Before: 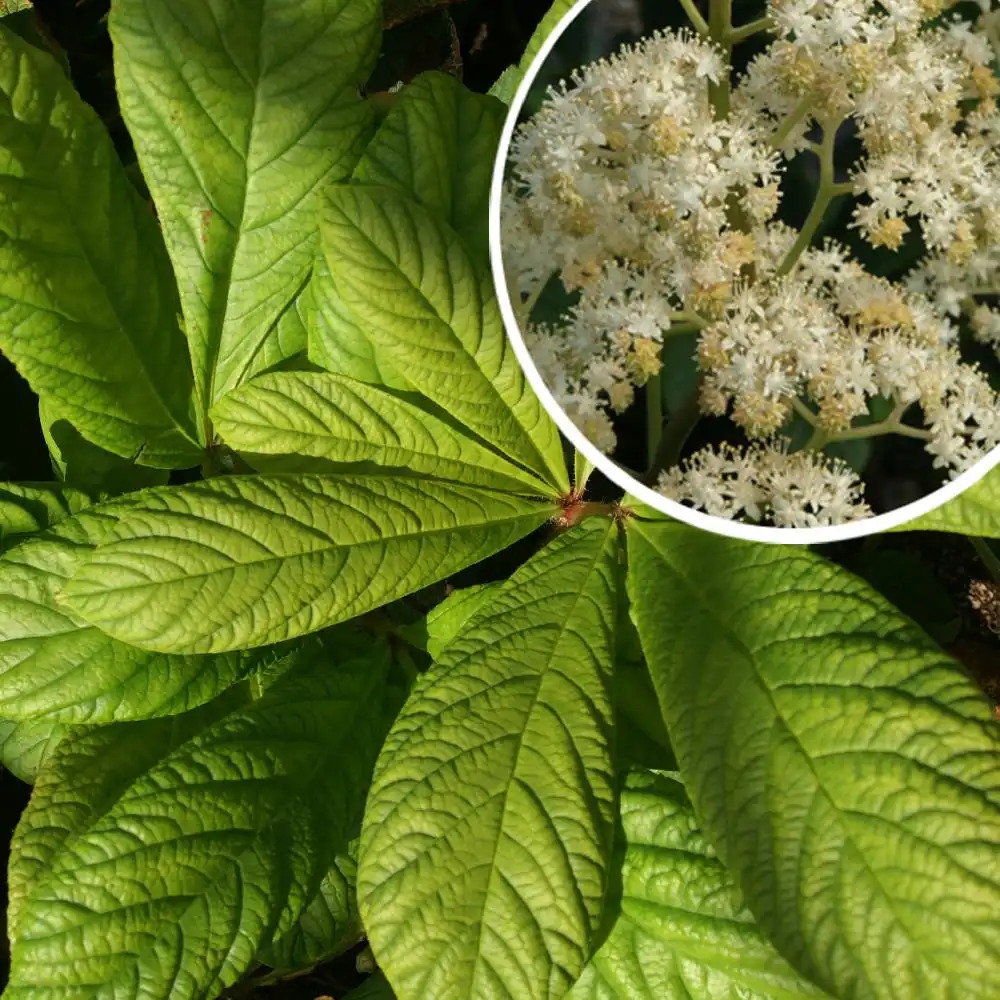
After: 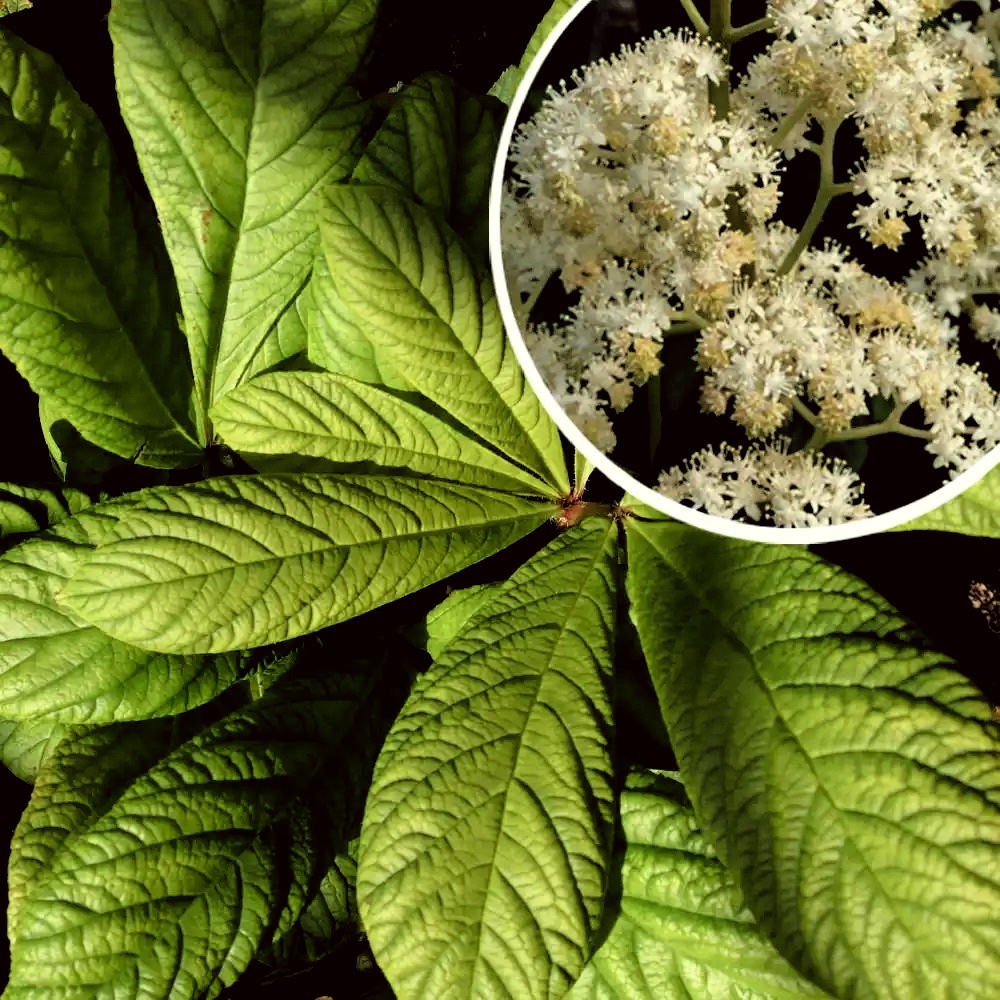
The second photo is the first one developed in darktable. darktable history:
filmic rgb: black relative exposure -3.64 EV, white relative exposure 2.44 EV, hardness 3.29
color correction: highlights a* -0.904, highlights b* 4.44, shadows a* 3.57
